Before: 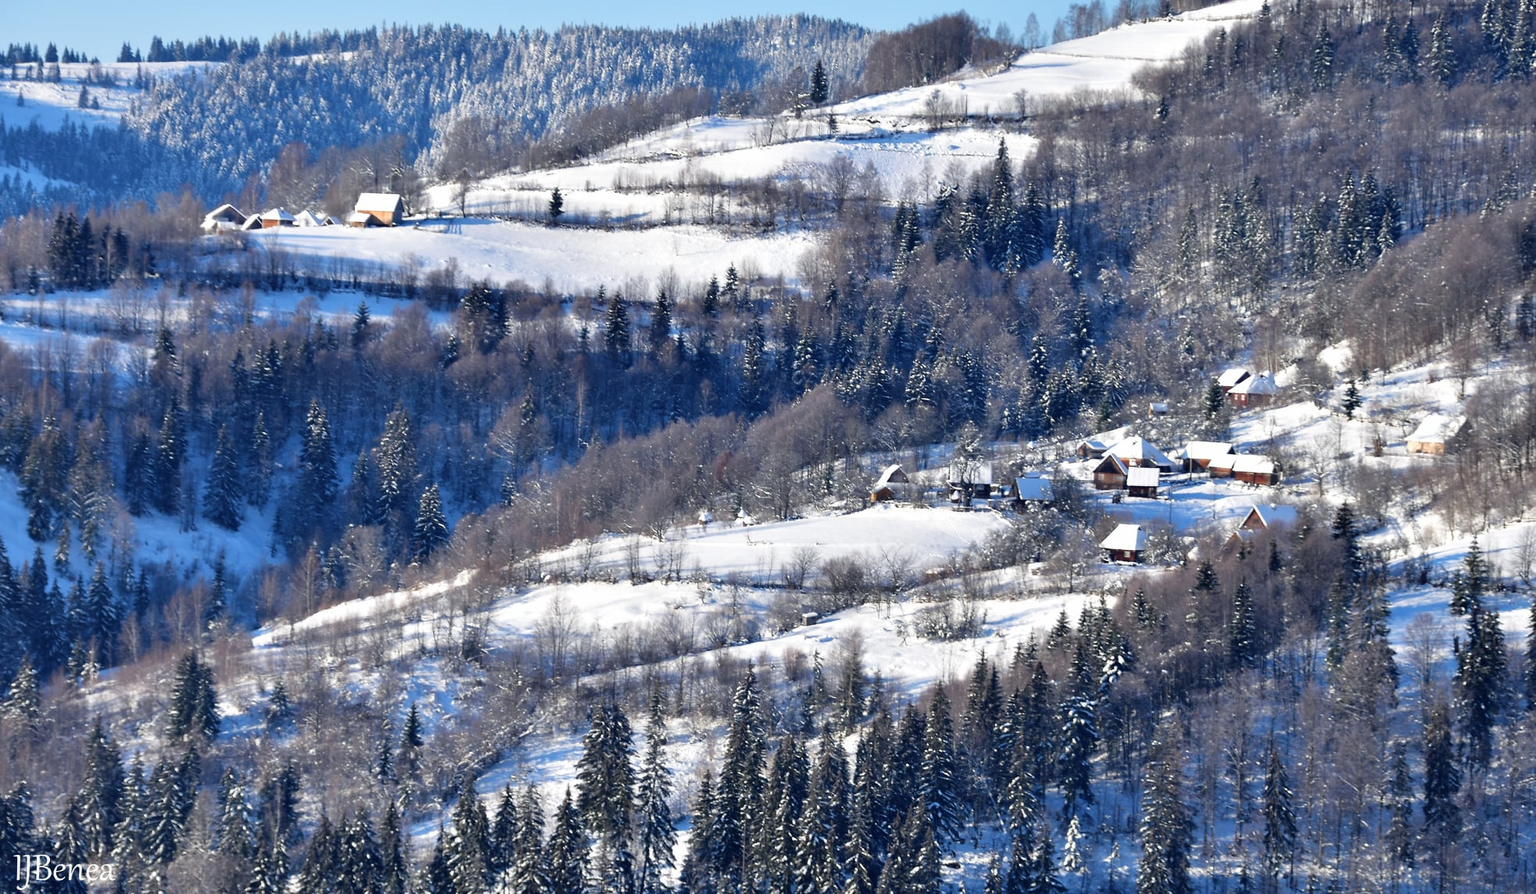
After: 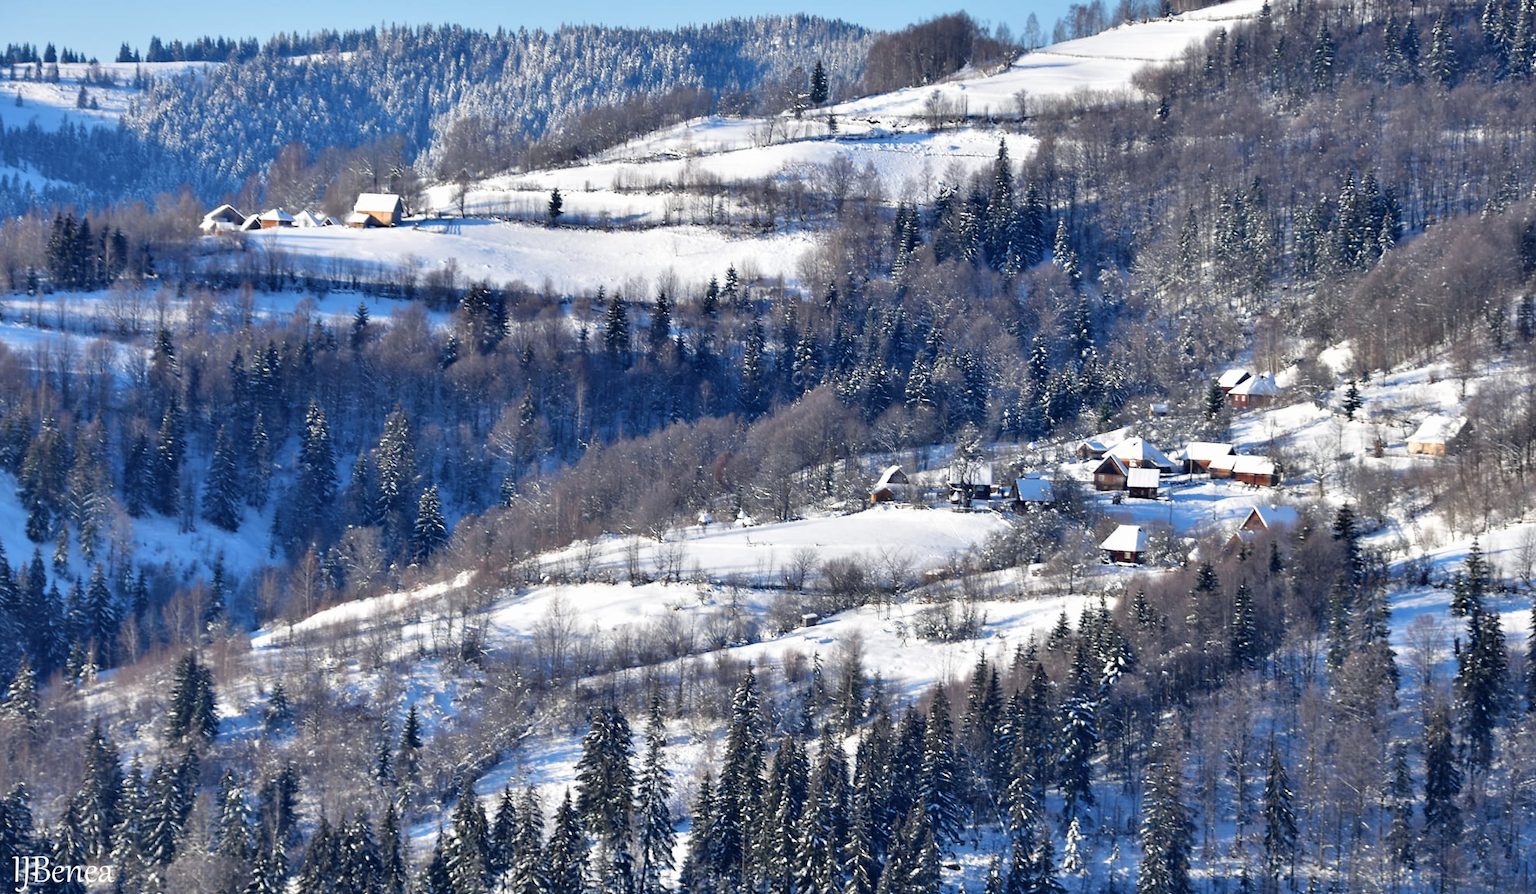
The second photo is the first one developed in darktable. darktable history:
crop and rotate: left 0.126%
shadows and highlights: shadows 32, highlights -32, soften with gaussian
exposure: exposure -0.01 EV, compensate highlight preservation false
